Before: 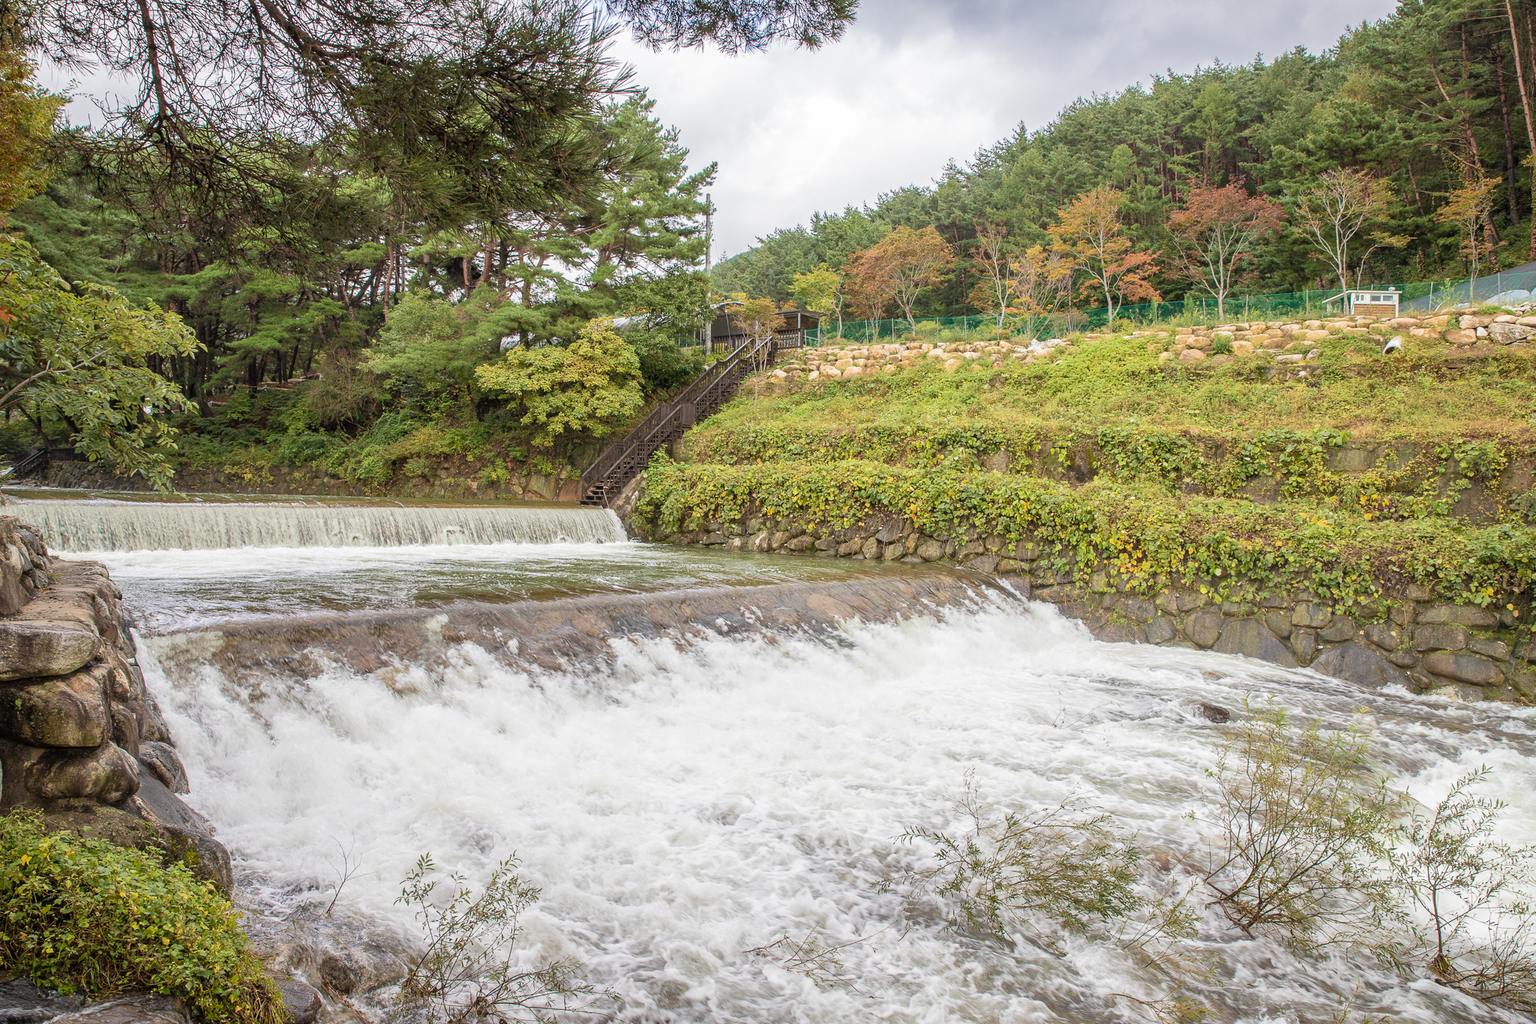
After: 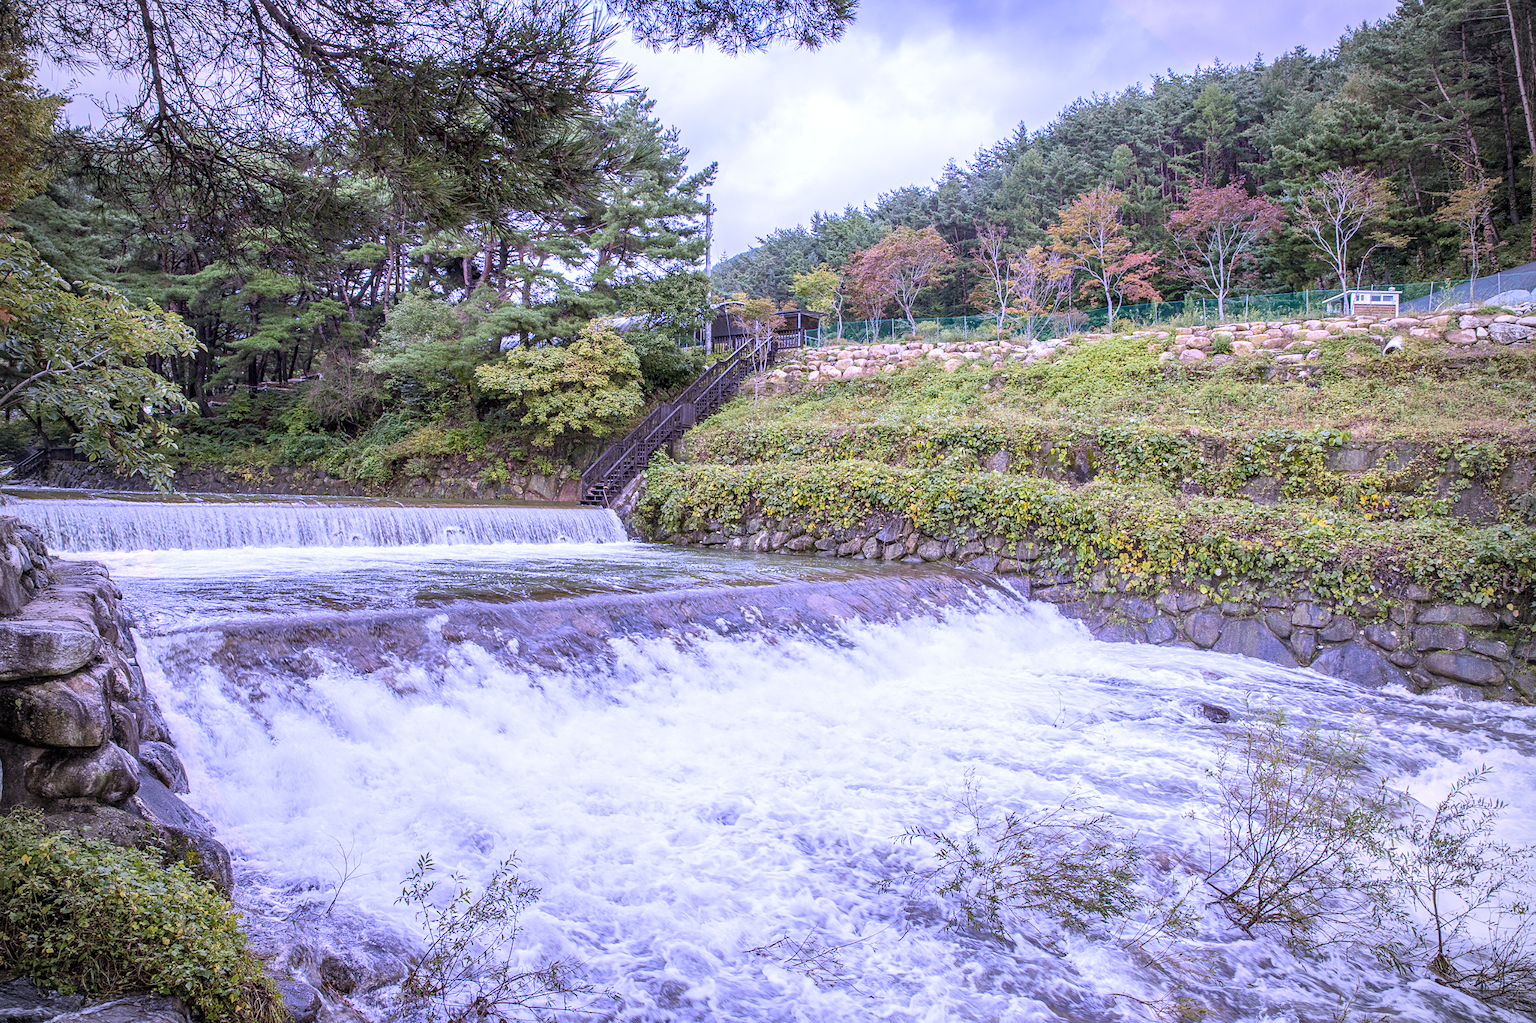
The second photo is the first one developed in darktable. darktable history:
sharpen: amount 0.2
white balance: red 0.98, blue 1.61
local contrast: on, module defaults
vignetting: unbound false
